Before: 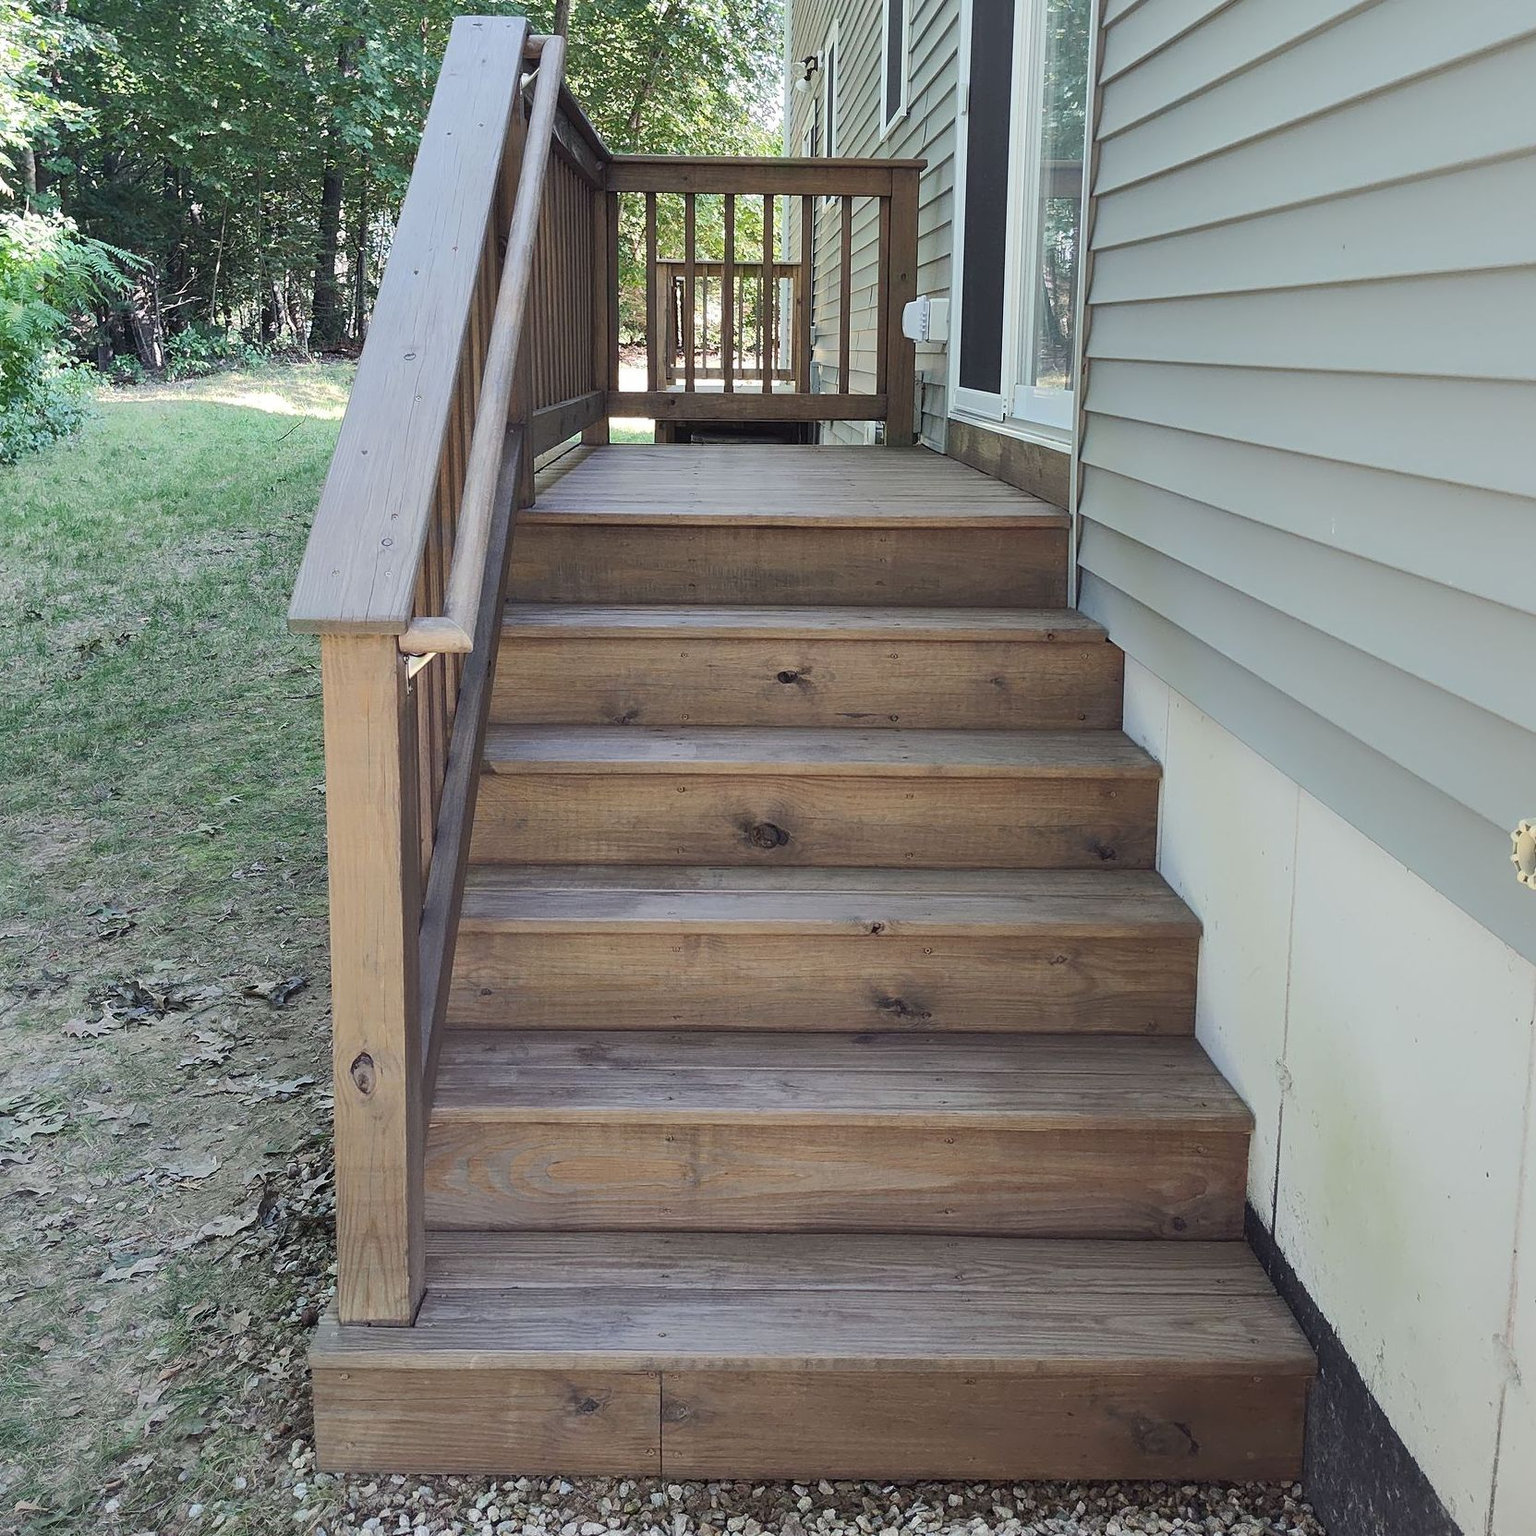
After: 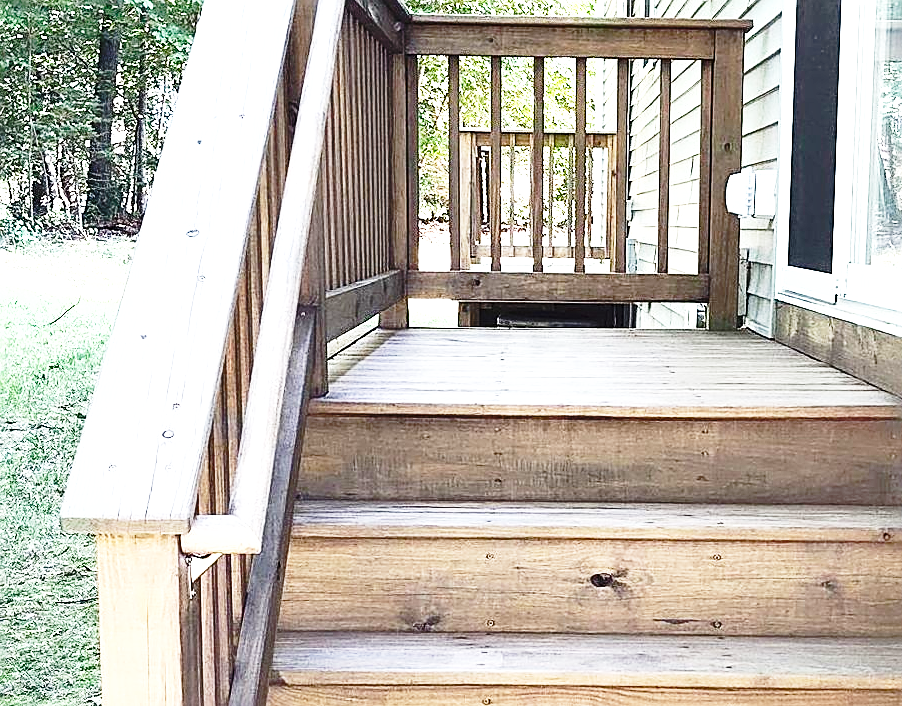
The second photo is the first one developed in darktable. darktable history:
crop: left 15.106%, top 9.222%, right 30.614%, bottom 48.294%
shadows and highlights: soften with gaussian
exposure: exposure 0.943 EV, compensate exposure bias true, compensate highlight preservation false
sharpen: on, module defaults
tone equalizer: -8 EV -0.455 EV, -7 EV -0.355 EV, -6 EV -0.298 EV, -5 EV -0.247 EV, -3 EV 0.198 EV, -2 EV 0.318 EV, -1 EV 0.414 EV, +0 EV 0.402 EV, smoothing diameter 2.14%, edges refinement/feathering 18.17, mask exposure compensation -1.57 EV, filter diffusion 5
base curve: curves: ch0 [(0, 0) (0.032, 0.037) (0.105, 0.228) (0.435, 0.76) (0.856, 0.983) (1, 1)], preserve colors none
